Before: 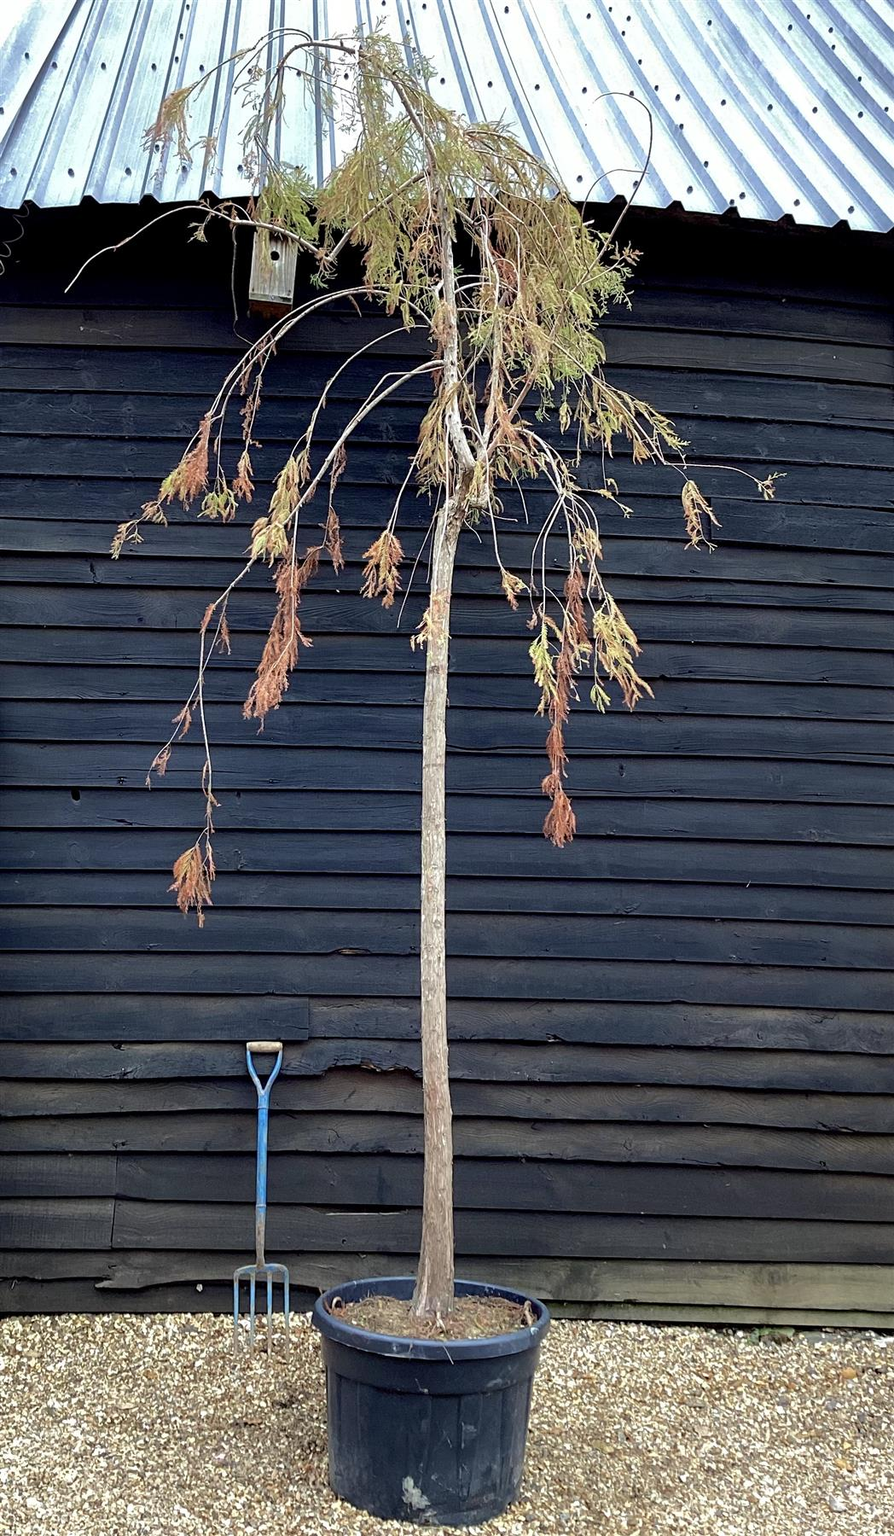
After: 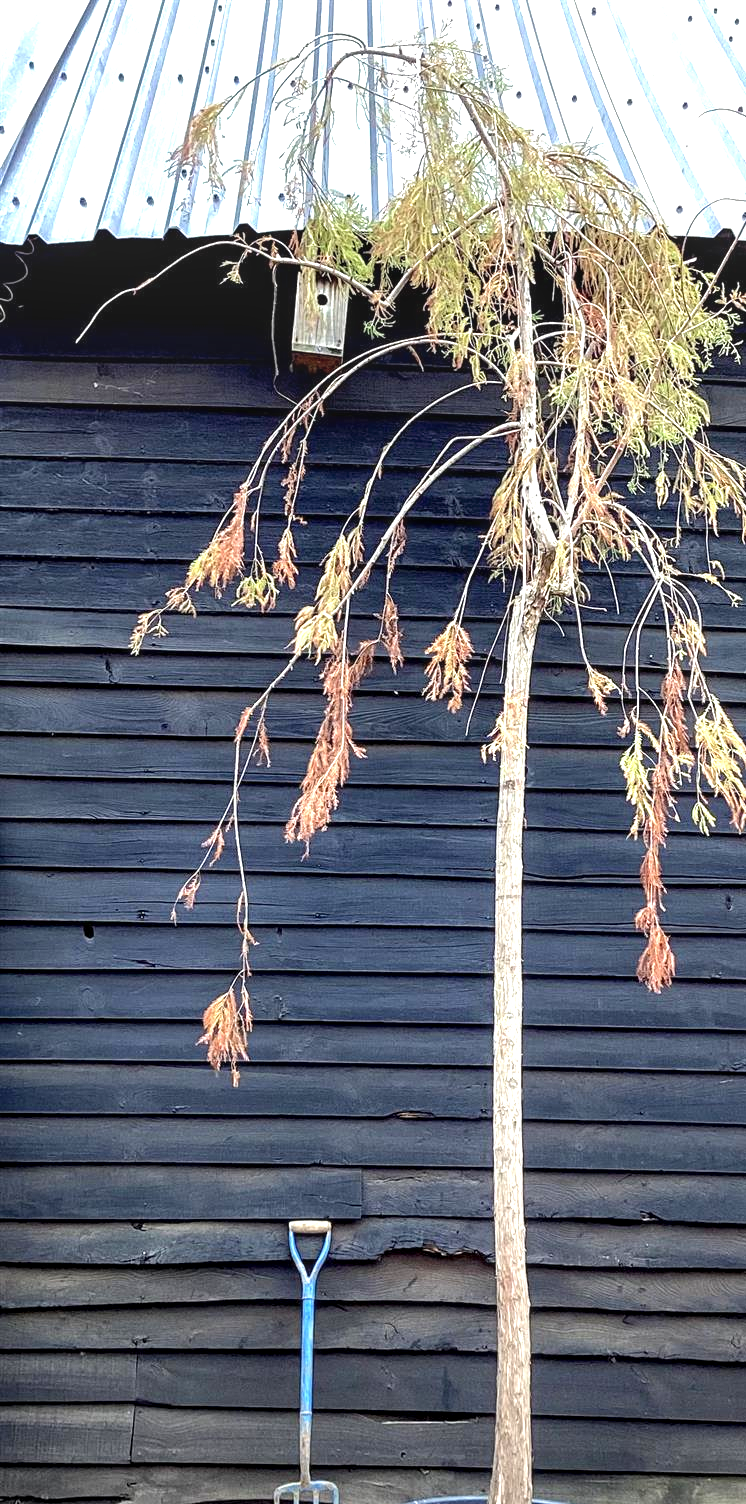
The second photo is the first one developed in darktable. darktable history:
local contrast: on, module defaults
crop: right 28.768%, bottom 16.422%
exposure: exposure 1 EV, compensate highlight preservation false
